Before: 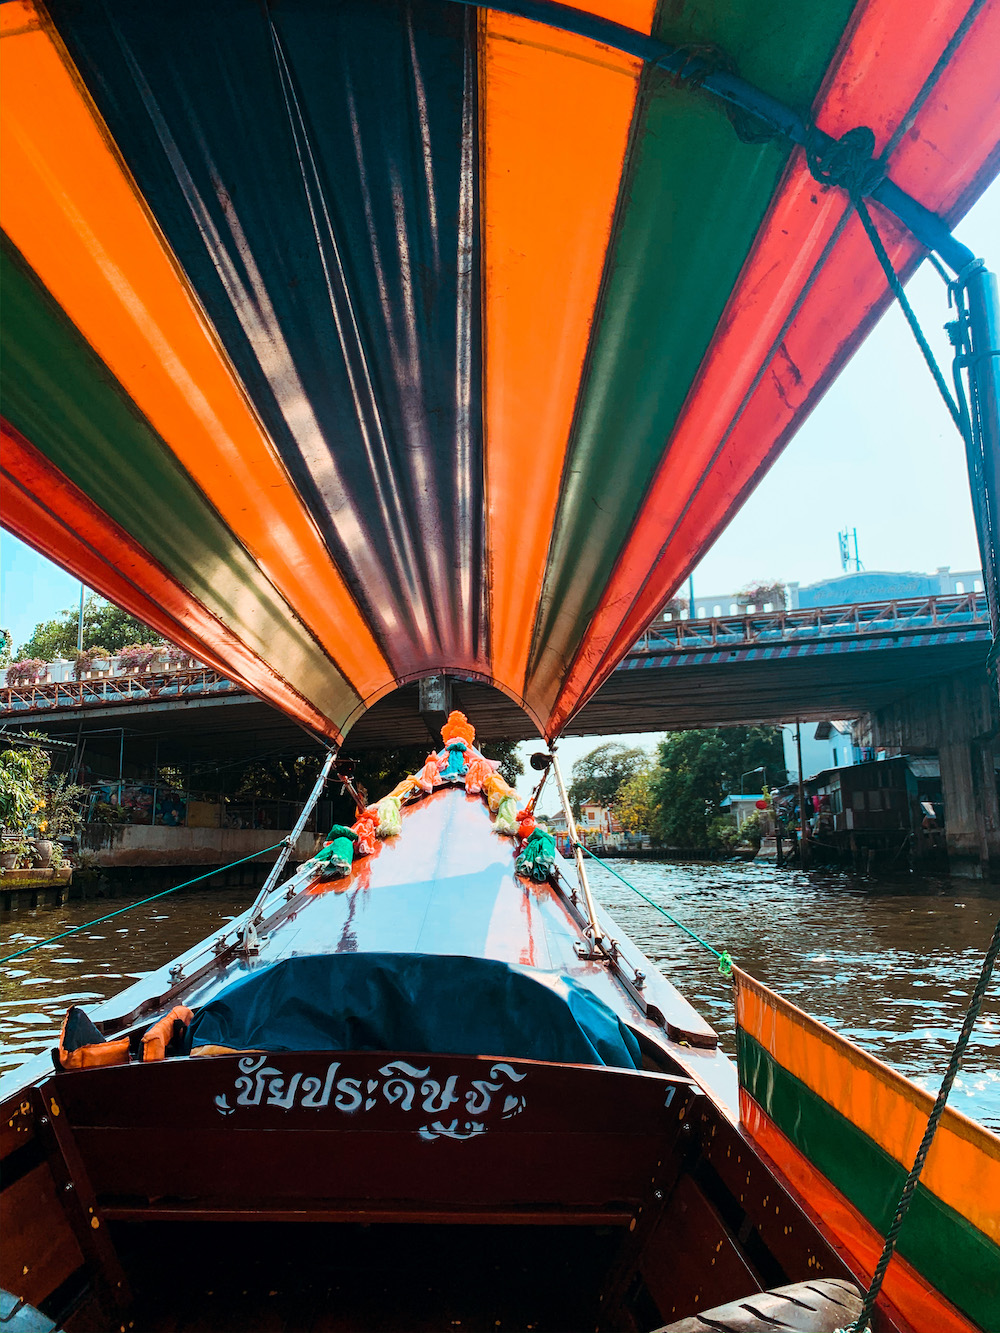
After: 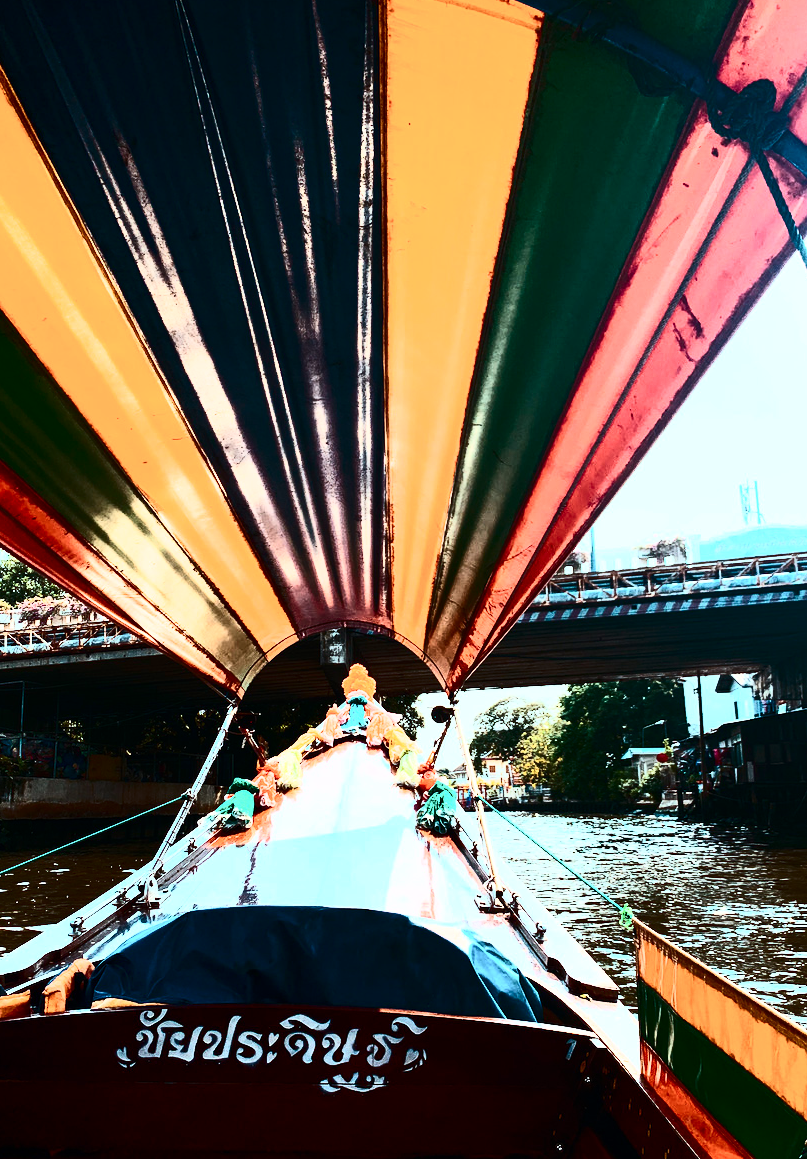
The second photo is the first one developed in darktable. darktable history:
crop: left 9.925%, top 3.528%, right 9.29%, bottom 9.51%
contrast brightness saturation: contrast 0.939, brightness 0.196
